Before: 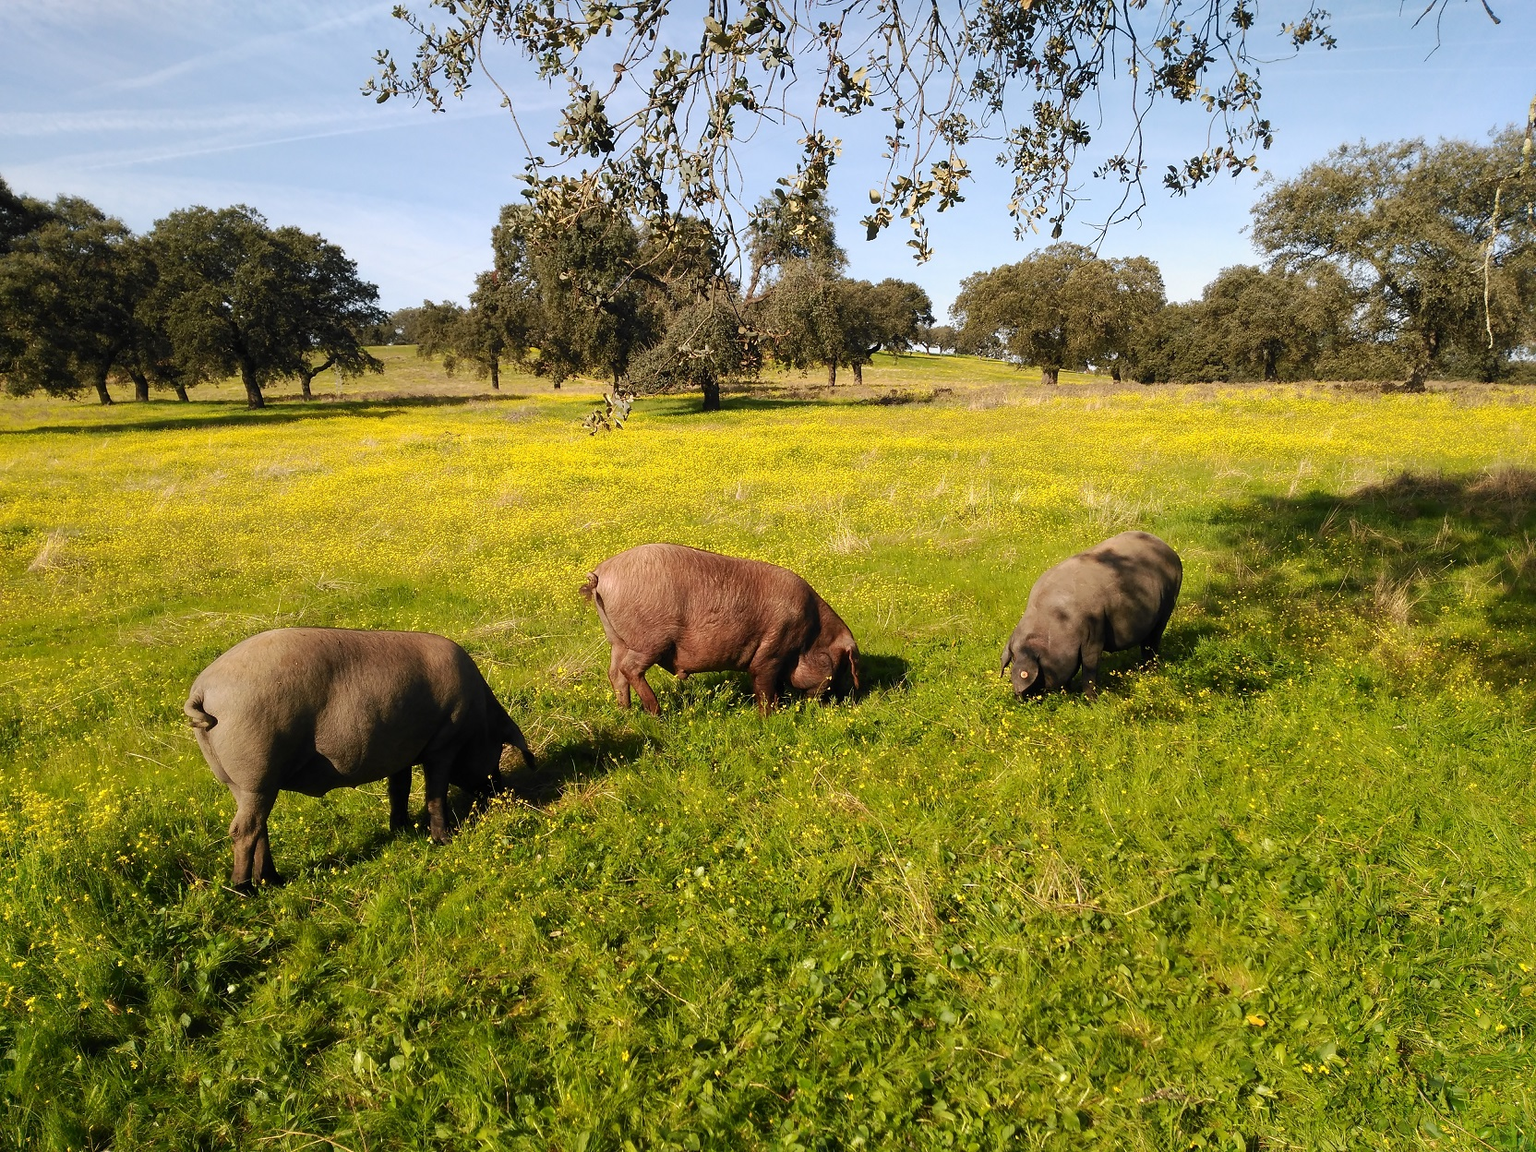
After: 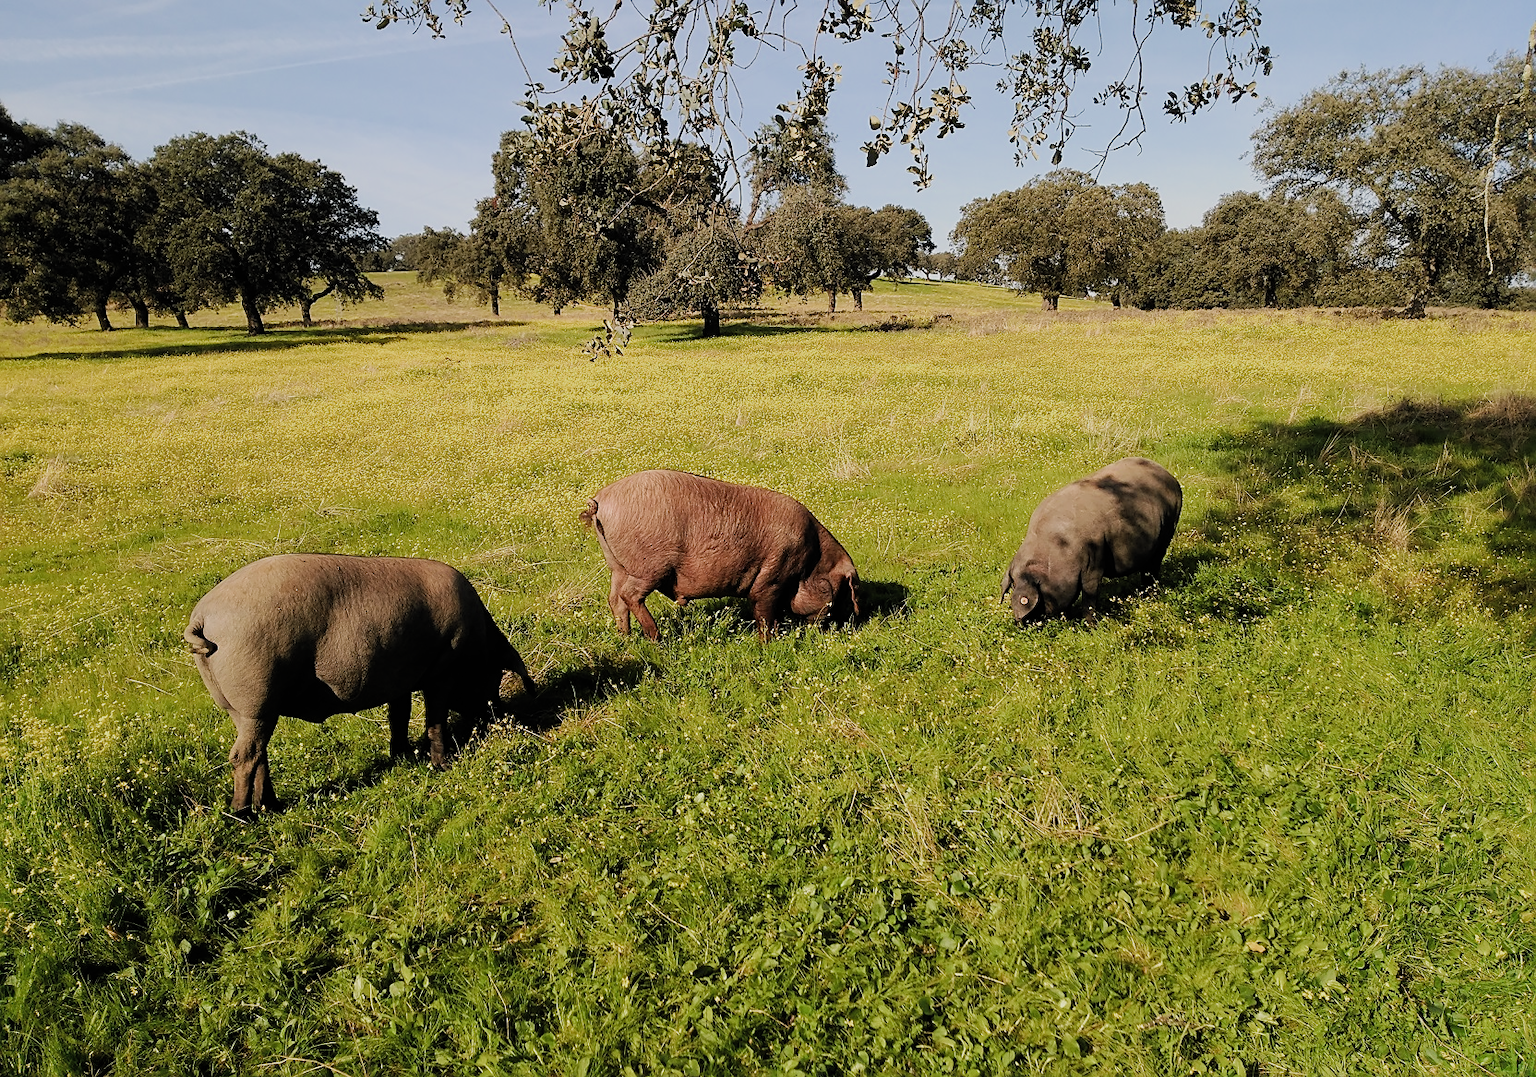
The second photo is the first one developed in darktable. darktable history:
filmic rgb: black relative exposure -7.65 EV, white relative exposure 4.56 EV, hardness 3.61, add noise in highlights 0.001, color science v3 (2019), use custom middle-gray values true, contrast in highlights soft
sharpen: on, module defaults
exposure: exposure 0.021 EV, compensate highlight preservation false
crop and rotate: top 6.432%
